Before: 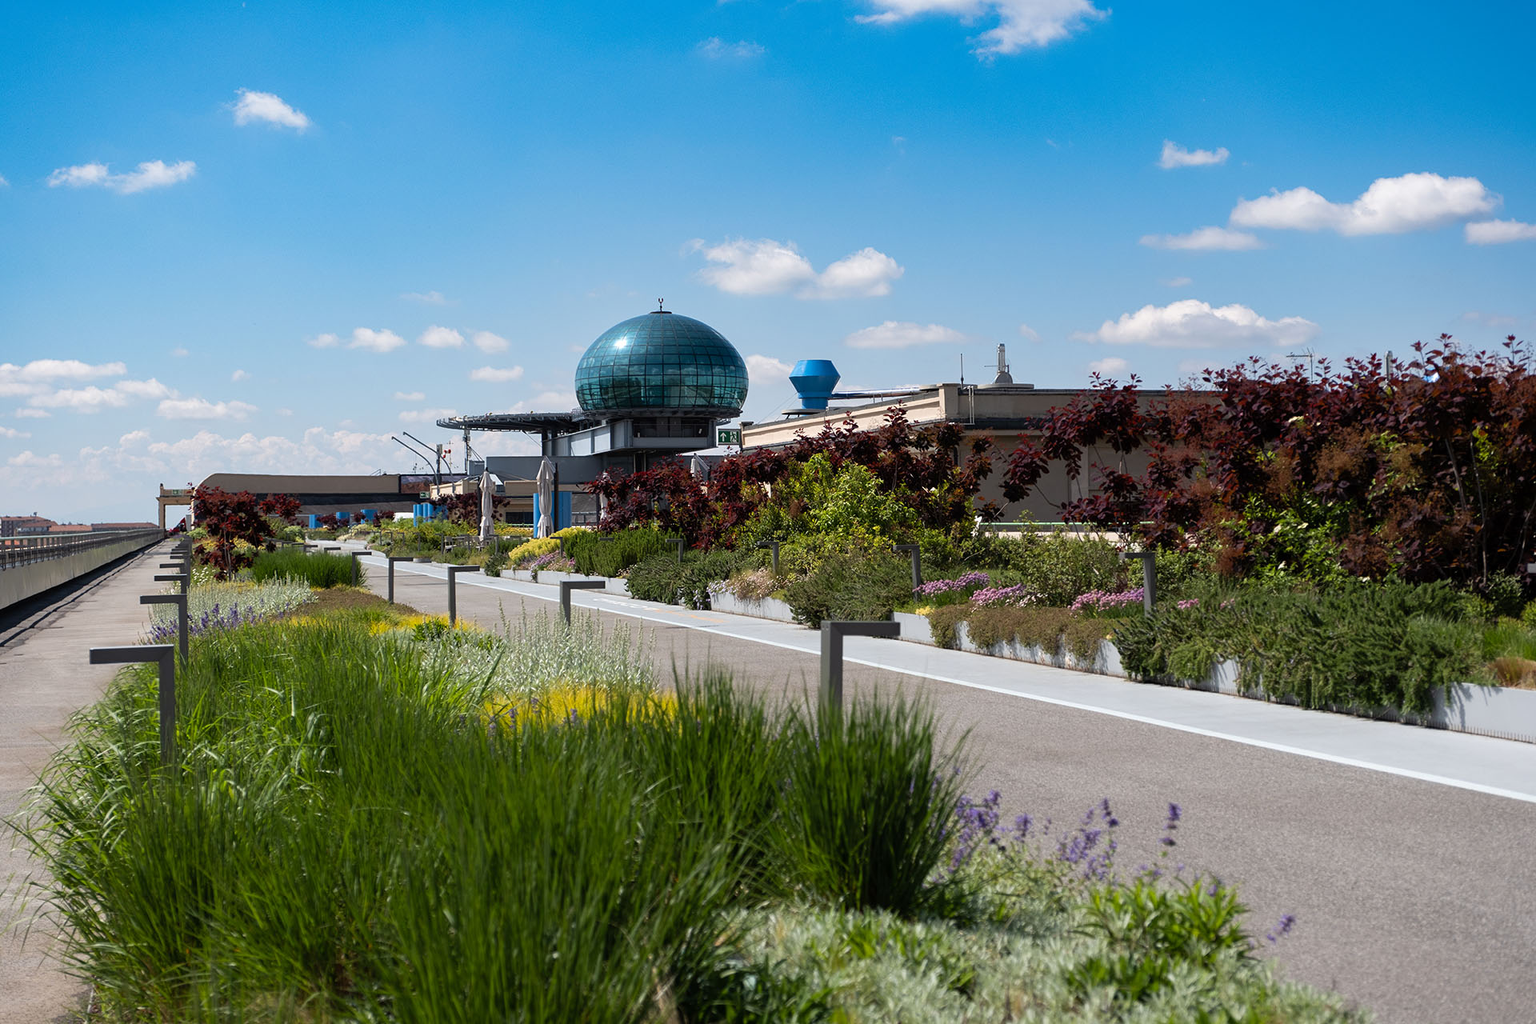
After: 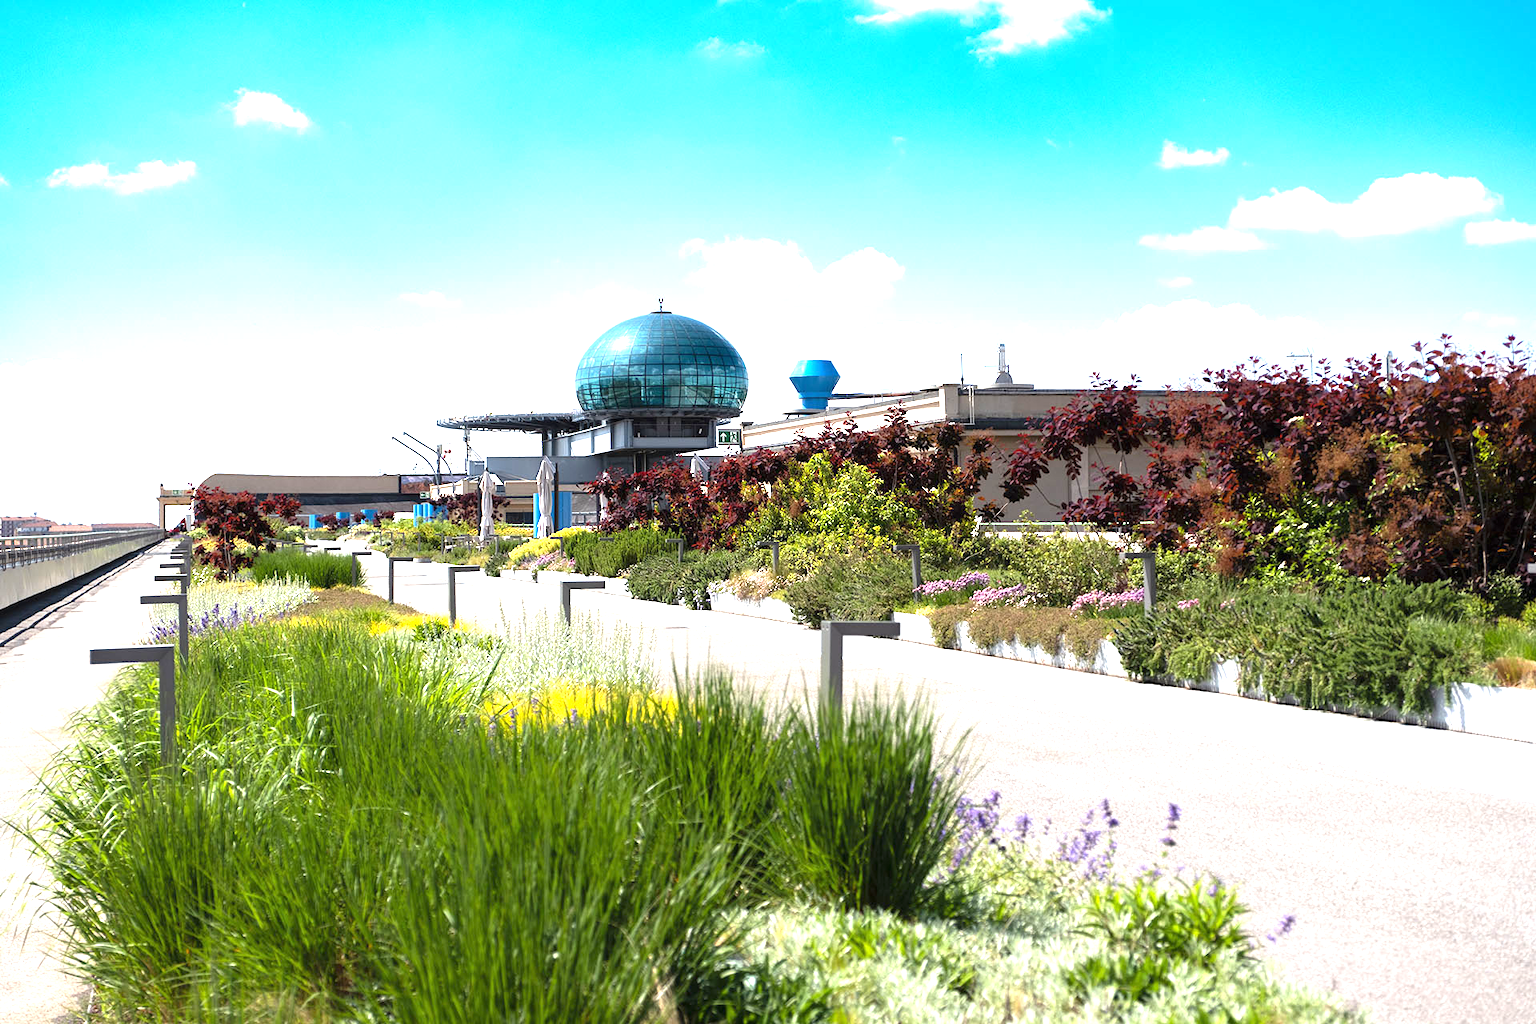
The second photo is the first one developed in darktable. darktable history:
exposure: black level correction 0, exposure 1.635 EV, compensate highlight preservation false
tone equalizer: mask exposure compensation -0.512 EV
